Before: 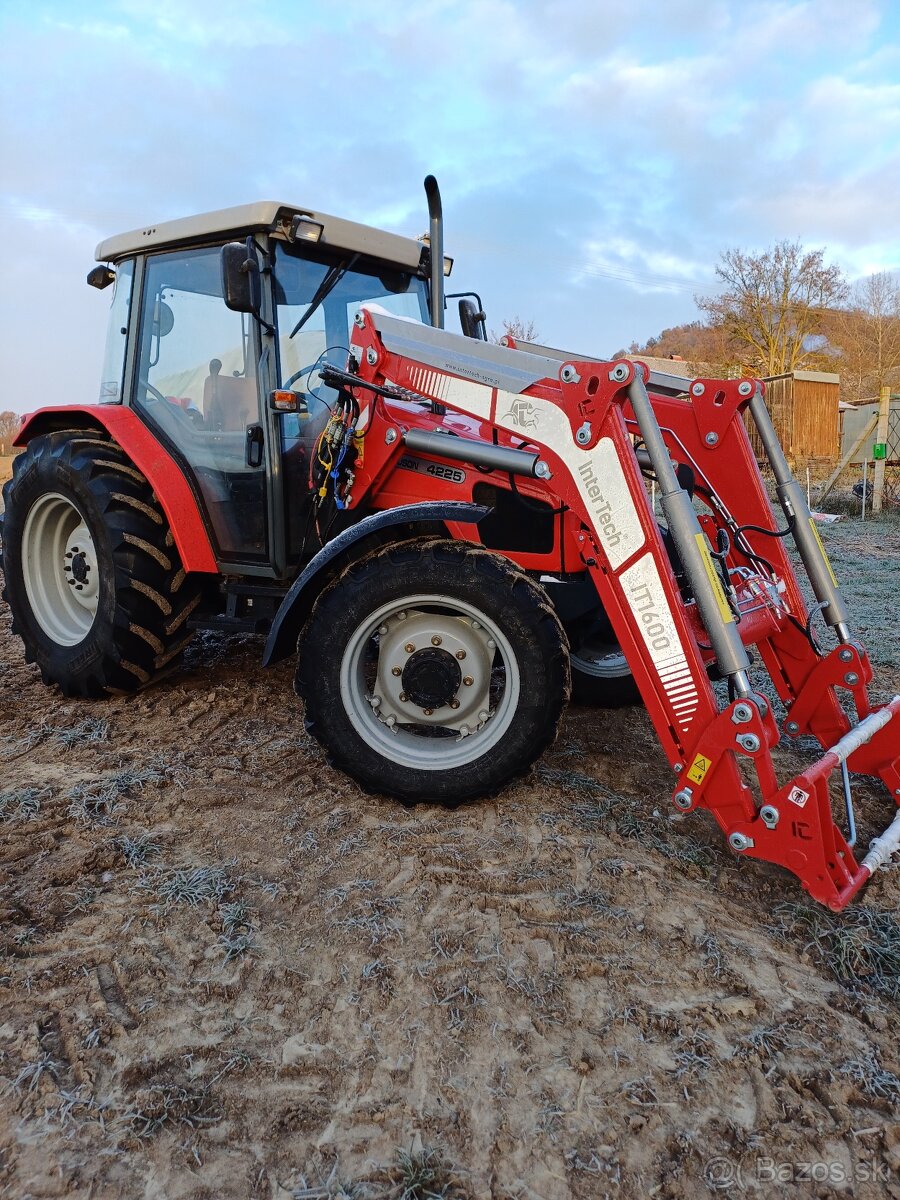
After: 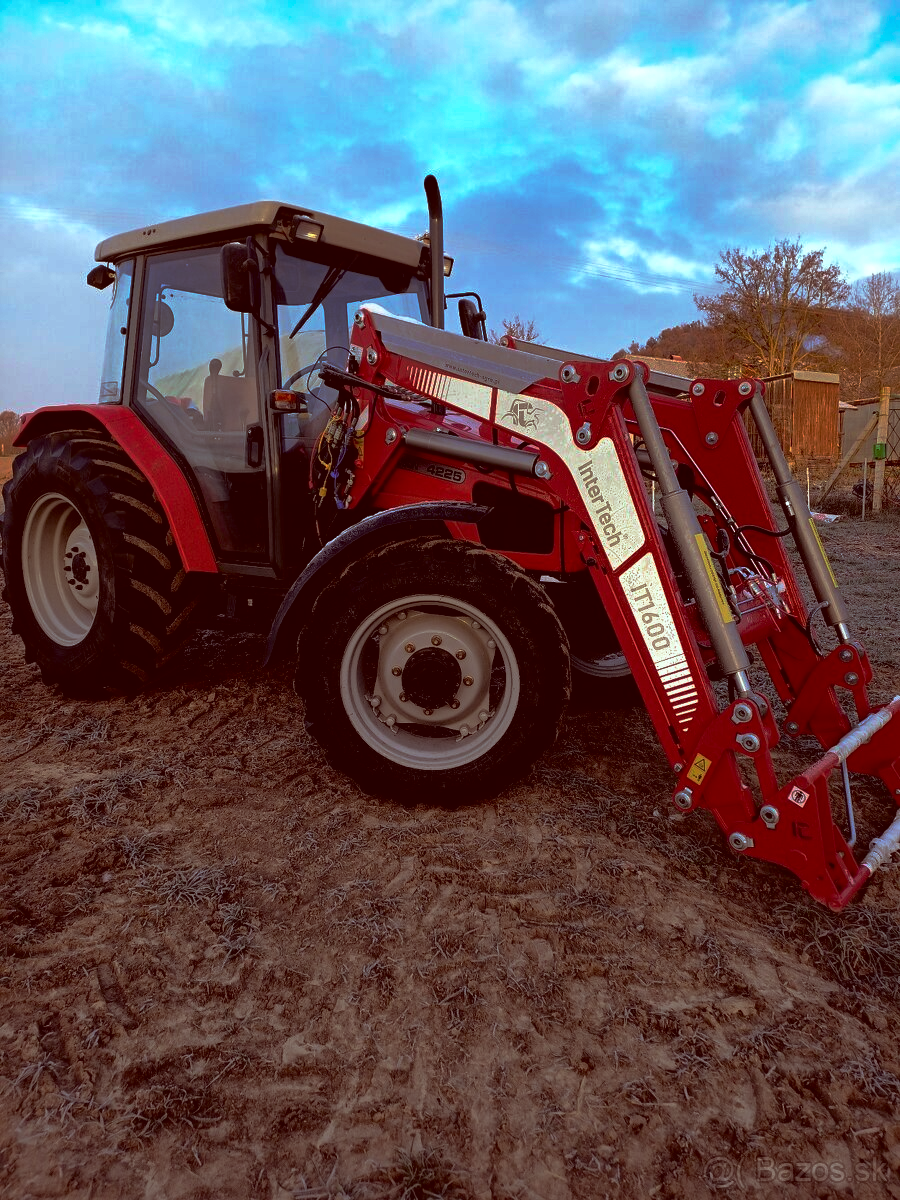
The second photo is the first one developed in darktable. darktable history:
base curve: curves: ch0 [(0, 0) (0.564, 0.291) (0.802, 0.731) (1, 1)], preserve colors none
local contrast: mode bilateral grid, contrast 20, coarseness 99, detail 150%, midtone range 0.2
color correction: highlights a* -7, highlights b* -0.144, shadows a* 20.21, shadows b* 12.06
